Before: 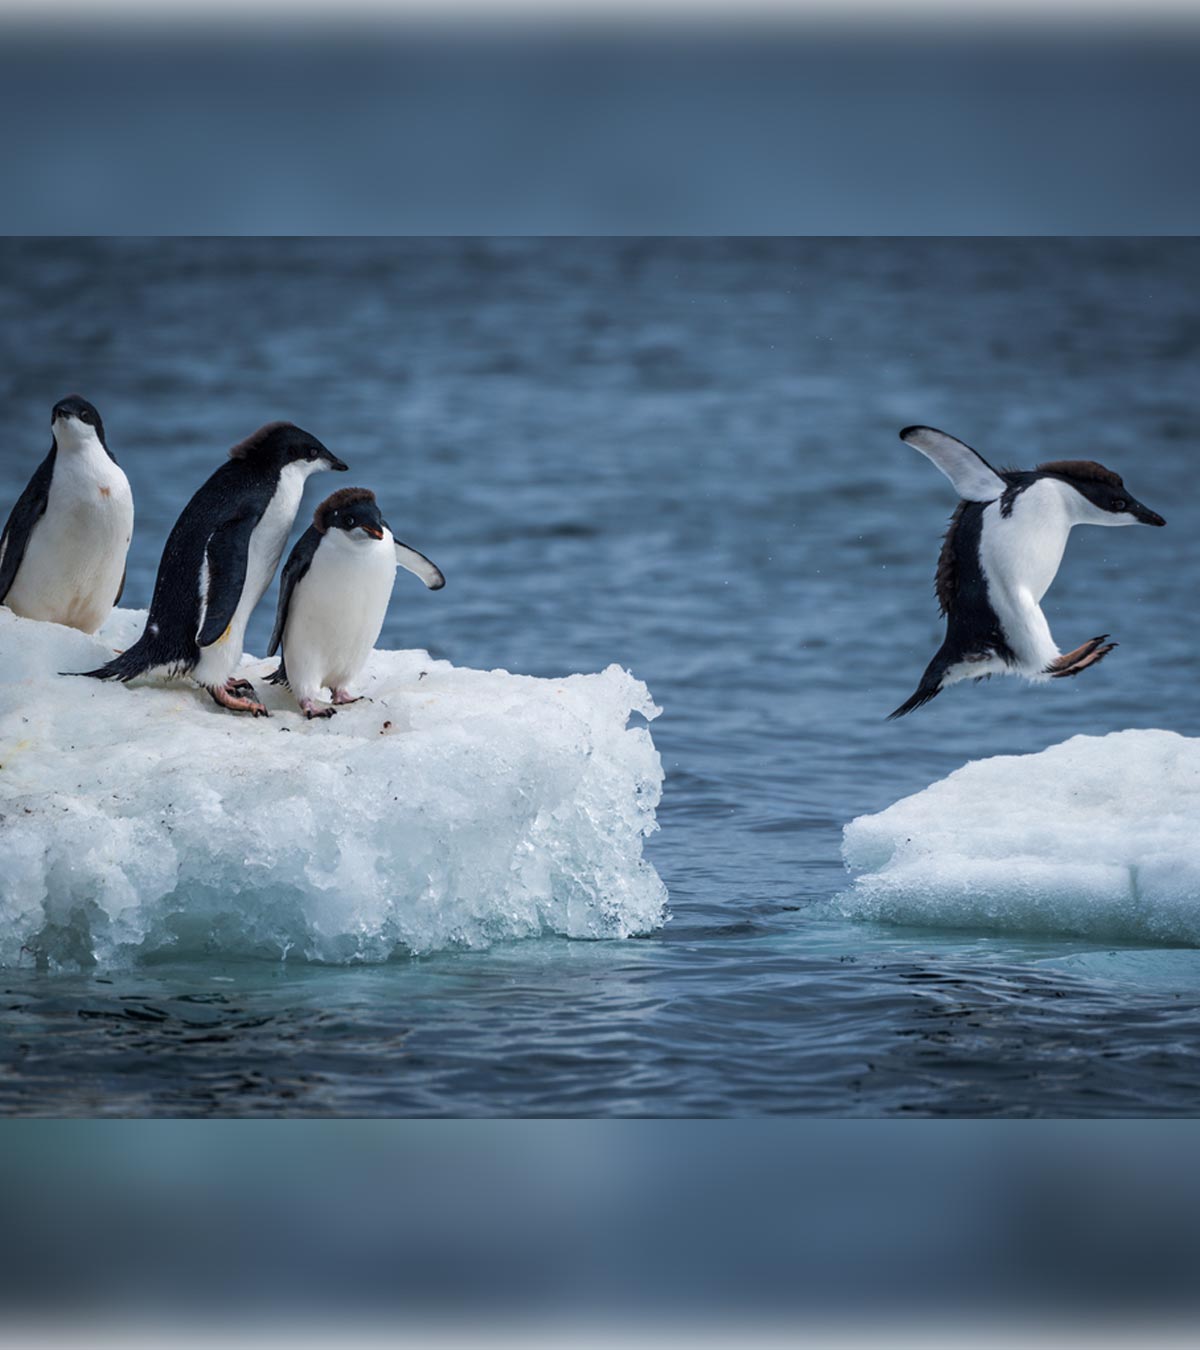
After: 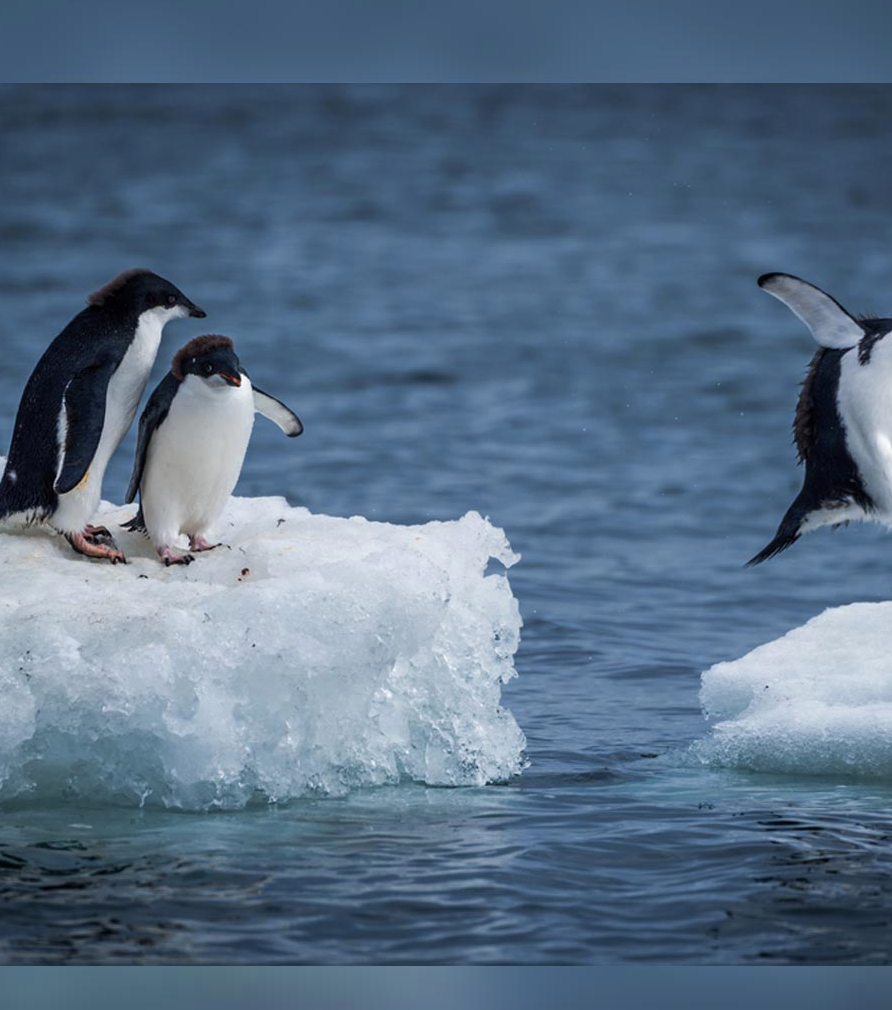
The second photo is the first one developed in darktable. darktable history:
crop and rotate: left 11.91%, top 11.398%, right 13.702%, bottom 13.766%
color zones: curves: ch0 [(0, 0.473) (0.001, 0.473) (0.226, 0.548) (0.4, 0.589) (0.525, 0.54) (0.728, 0.403) (0.999, 0.473) (1, 0.473)]; ch1 [(0, 0.619) (0.001, 0.619) (0.234, 0.388) (0.4, 0.372) (0.528, 0.422) (0.732, 0.53) (0.999, 0.619) (1, 0.619)]; ch2 [(0, 0.547) (0.001, 0.547) (0.226, 0.45) (0.4, 0.525) (0.525, 0.585) (0.8, 0.511) (0.999, 0.547) (1, 0.547)]
